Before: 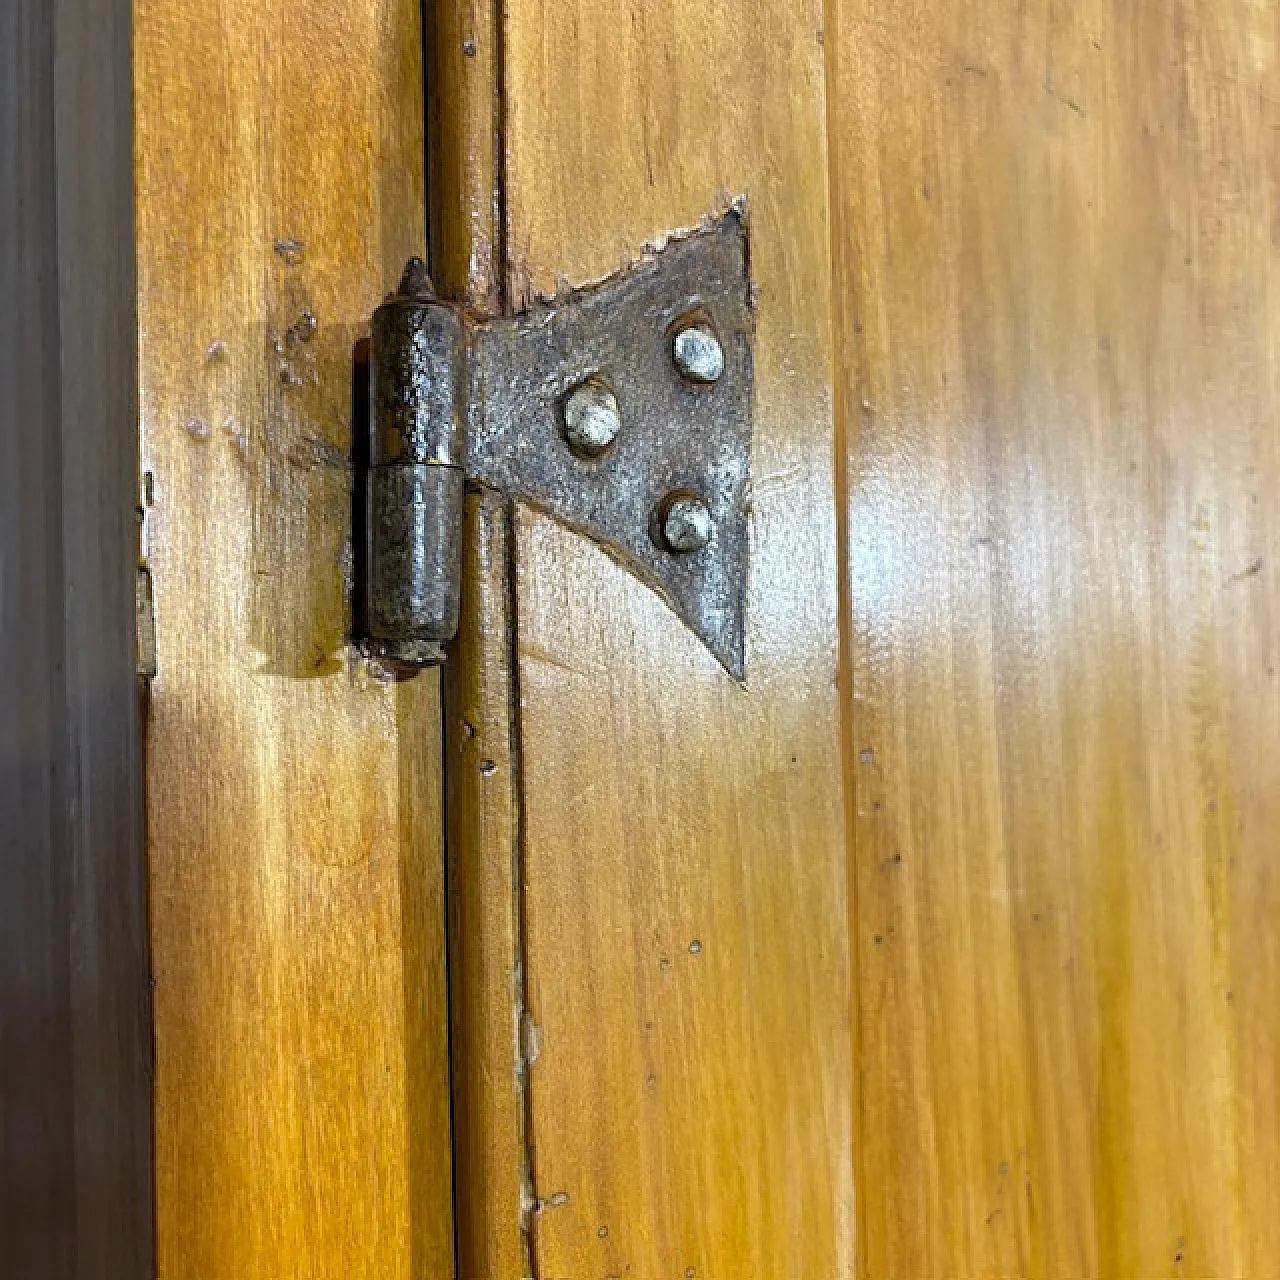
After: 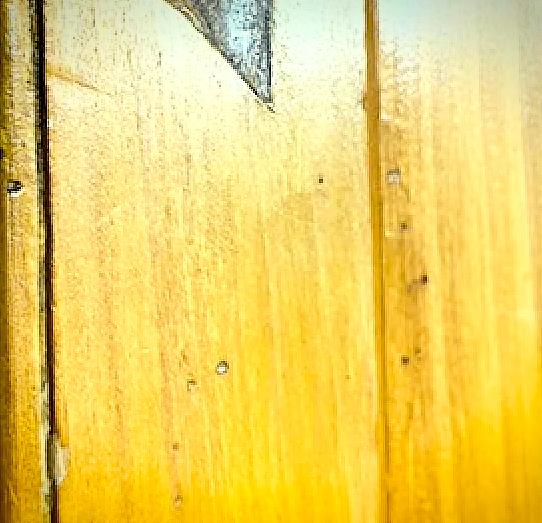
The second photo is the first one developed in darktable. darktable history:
local contrast: mode bilateral grid, contrast 26, coarseness 60, detail 151%, midtone range 0.2
exposure: black level correction 0.011, compensate highlight preservation false
contrast brightness saturation: saturation -0.065
crop: left 36.984%, top 45.272%, right 20.627%, bottom 13.821%
color correction: highlights a* -5.82, highlights b* 11.06
vignetting: fall-off start 97.23%, saturation 0.386, width/height ratio 1.179
base curve: curves: ch0 [(0, 0) (0.007, 0.004) (0.027, 0.03) (0.046, 0.07) (0.207, 0.54) (0.442, 0.872) (0.673, 0.972) (1, 1)]
